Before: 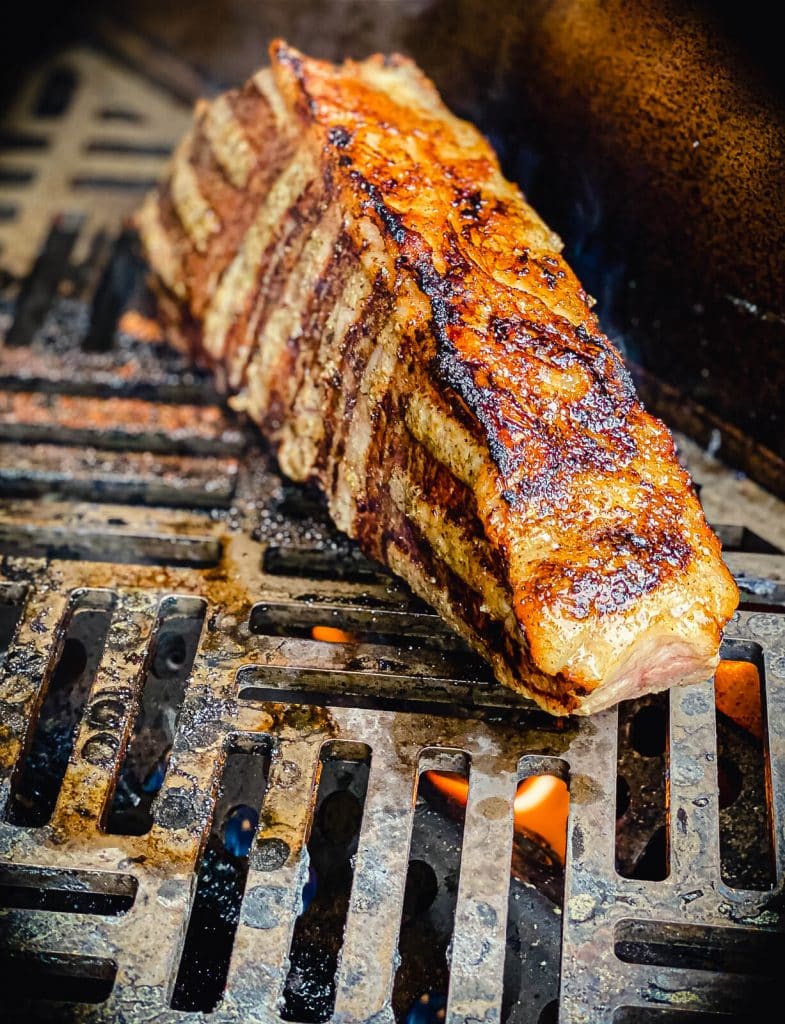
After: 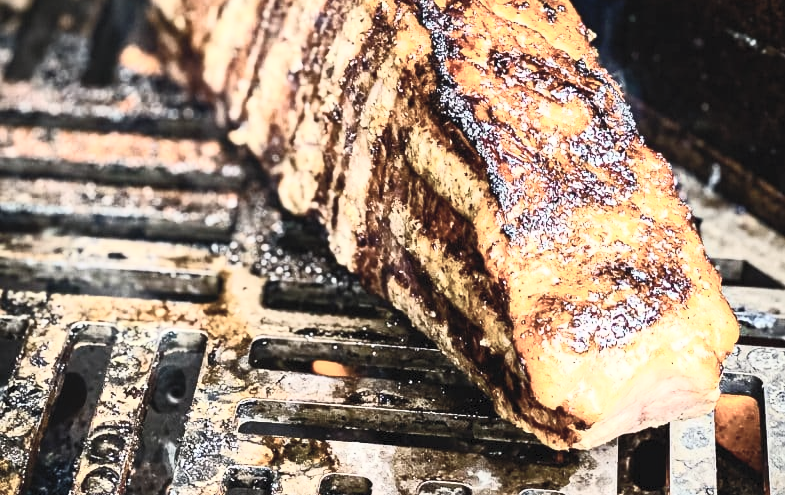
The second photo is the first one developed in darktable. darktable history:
crop and rotate: top 26.056%, bottom 25.543%
contrast brightness saturation: contrast 0.57, brightness 0.57, saturation -0.34
